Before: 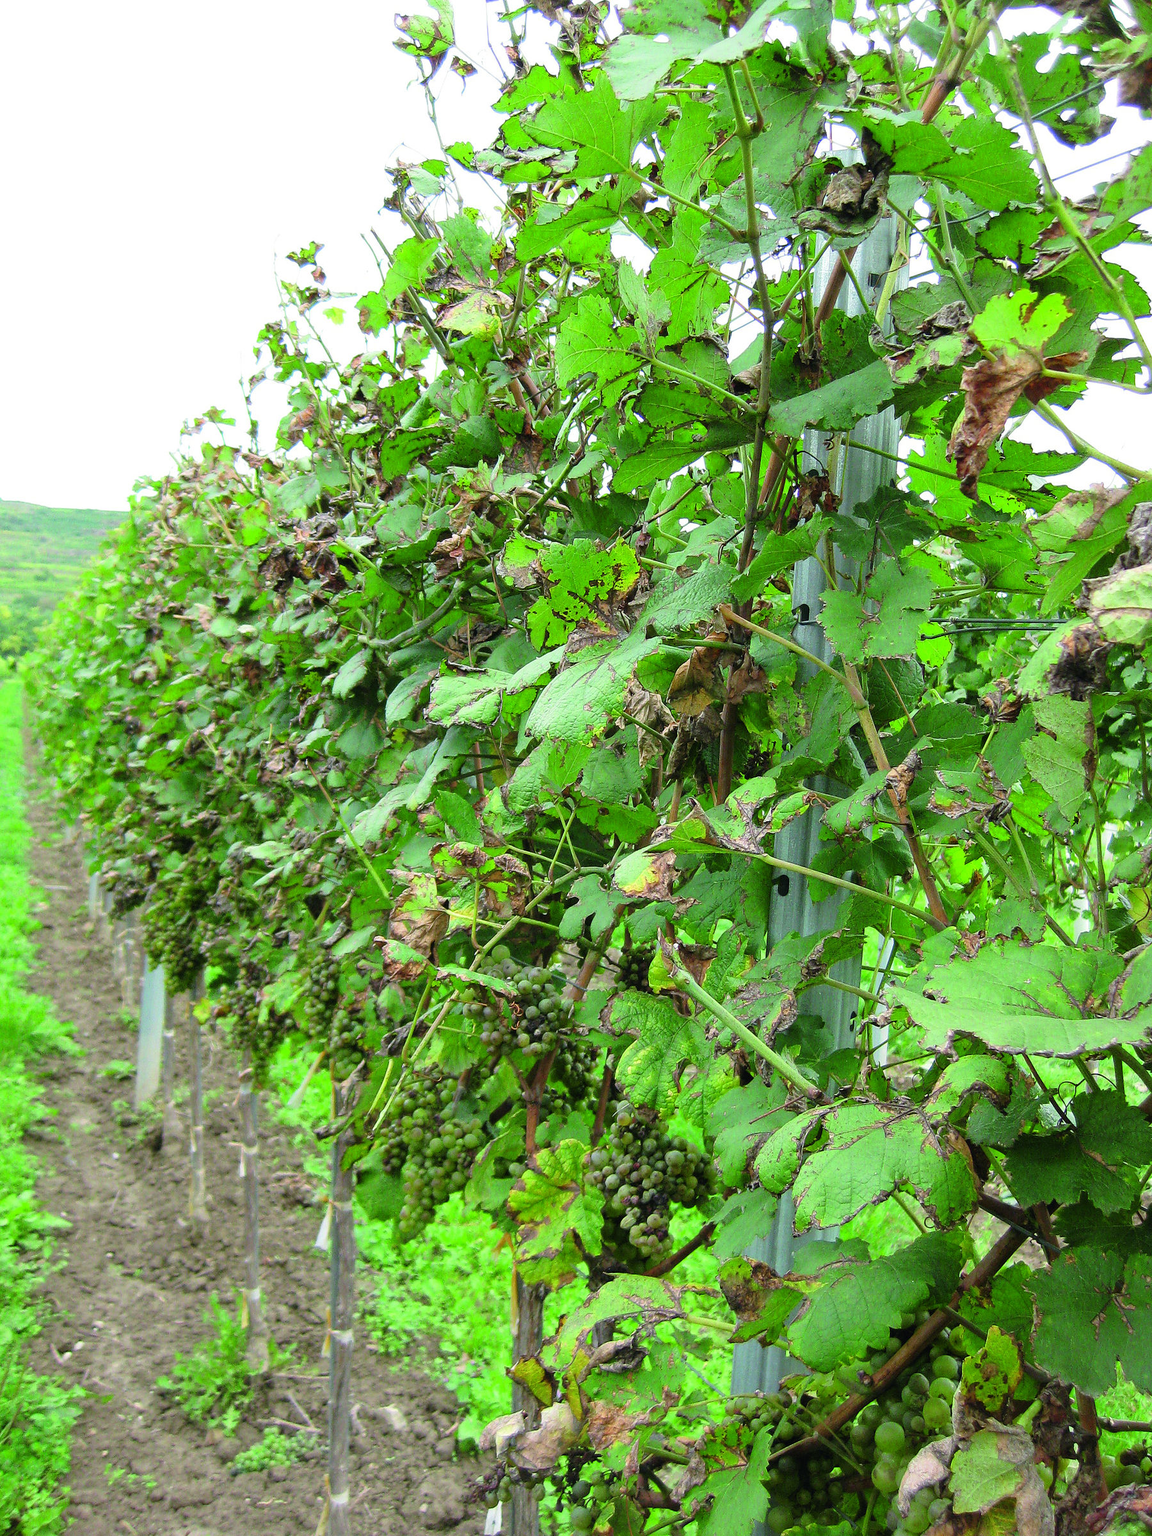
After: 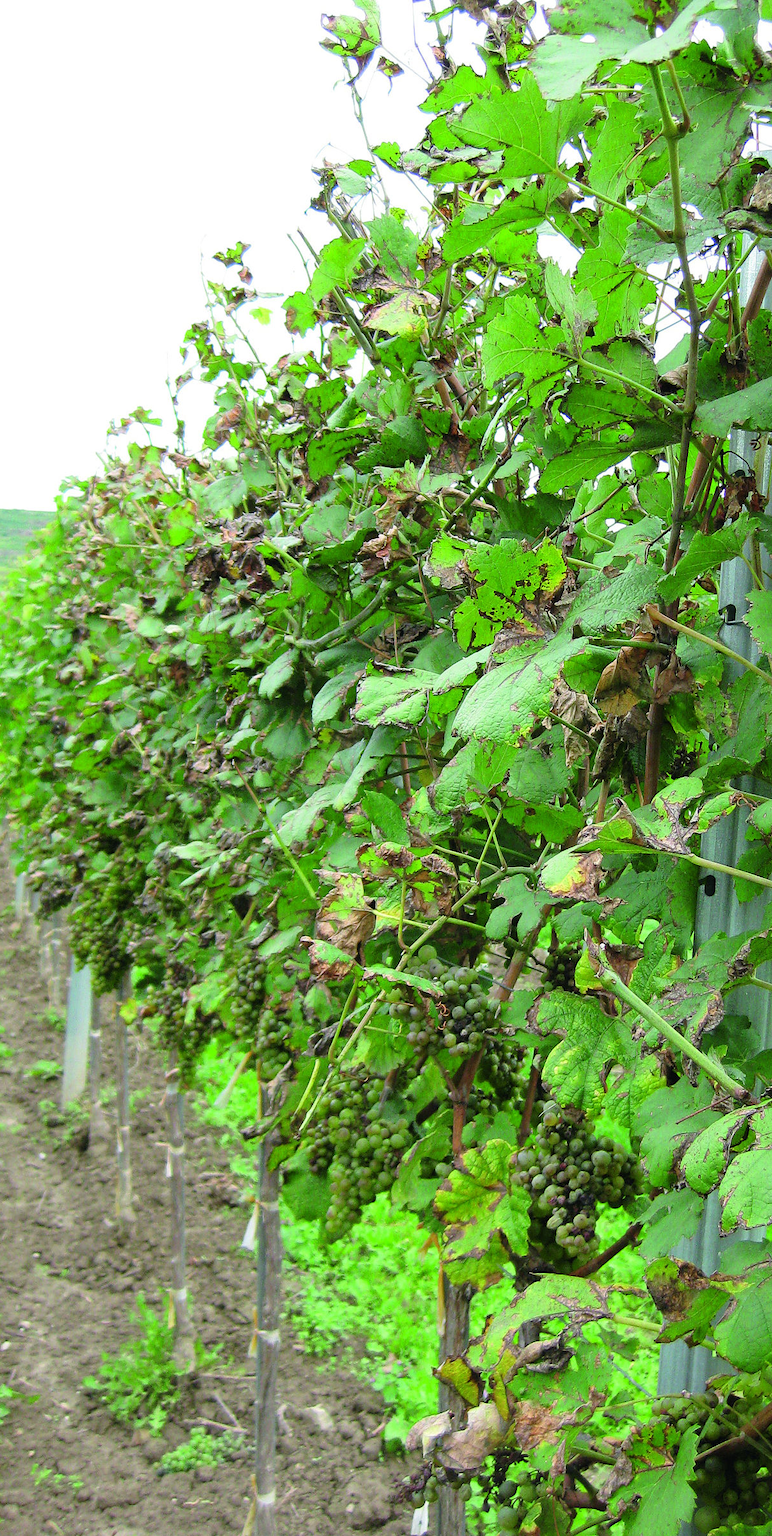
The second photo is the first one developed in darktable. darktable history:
crop and rotate: left 6.403%, right 26.514%
